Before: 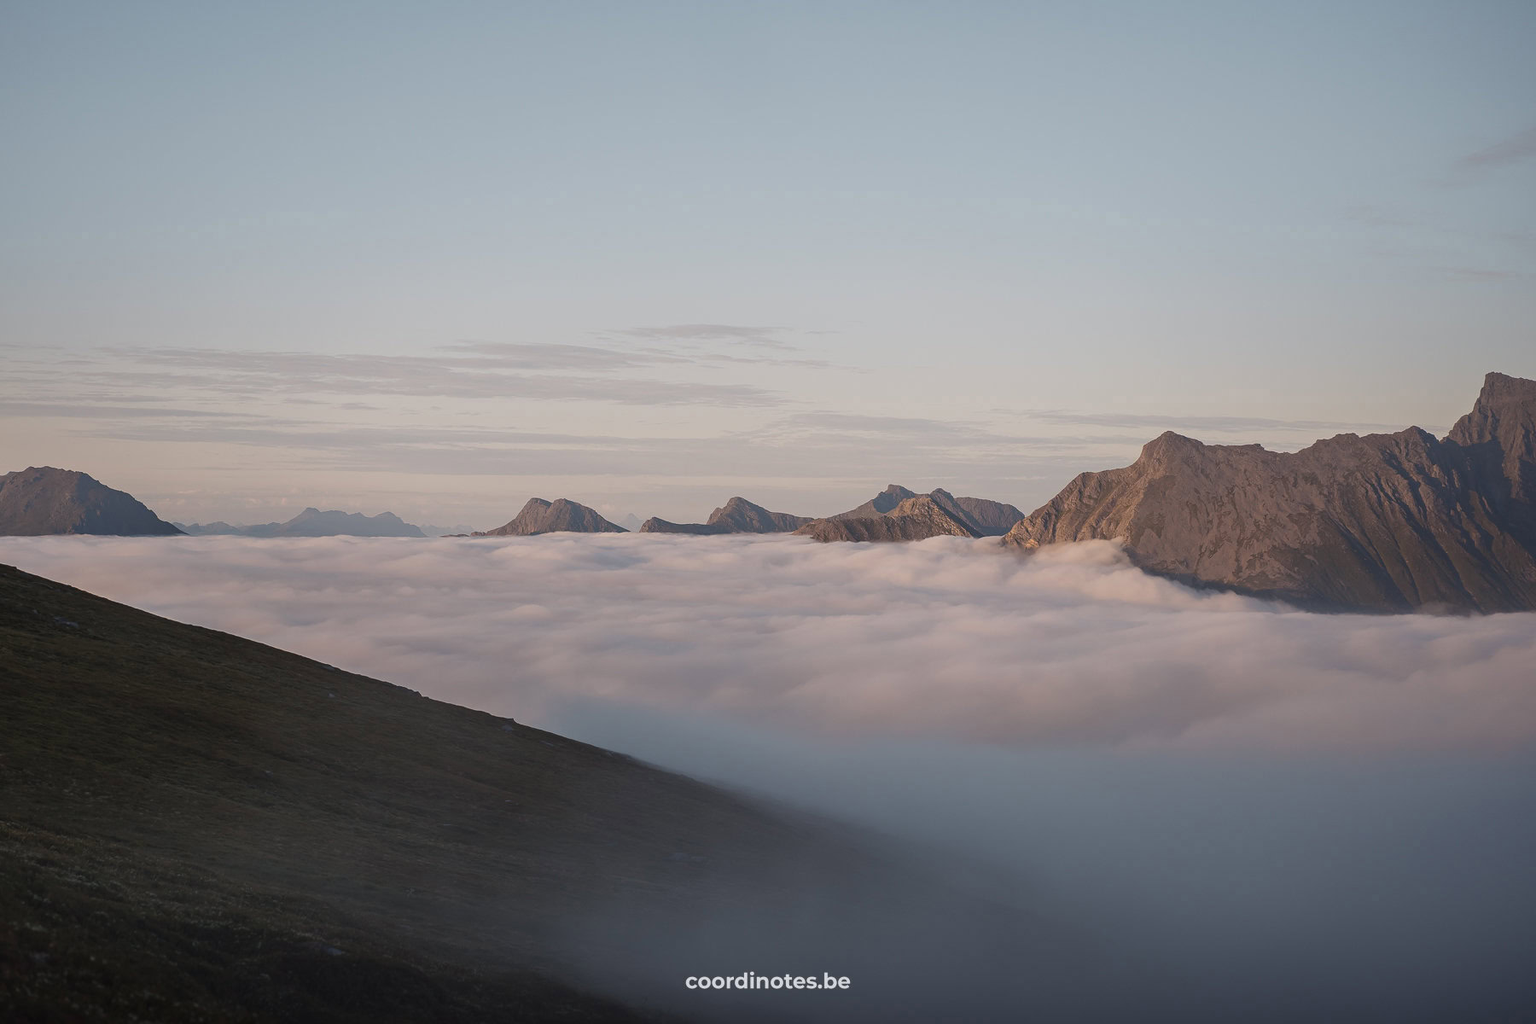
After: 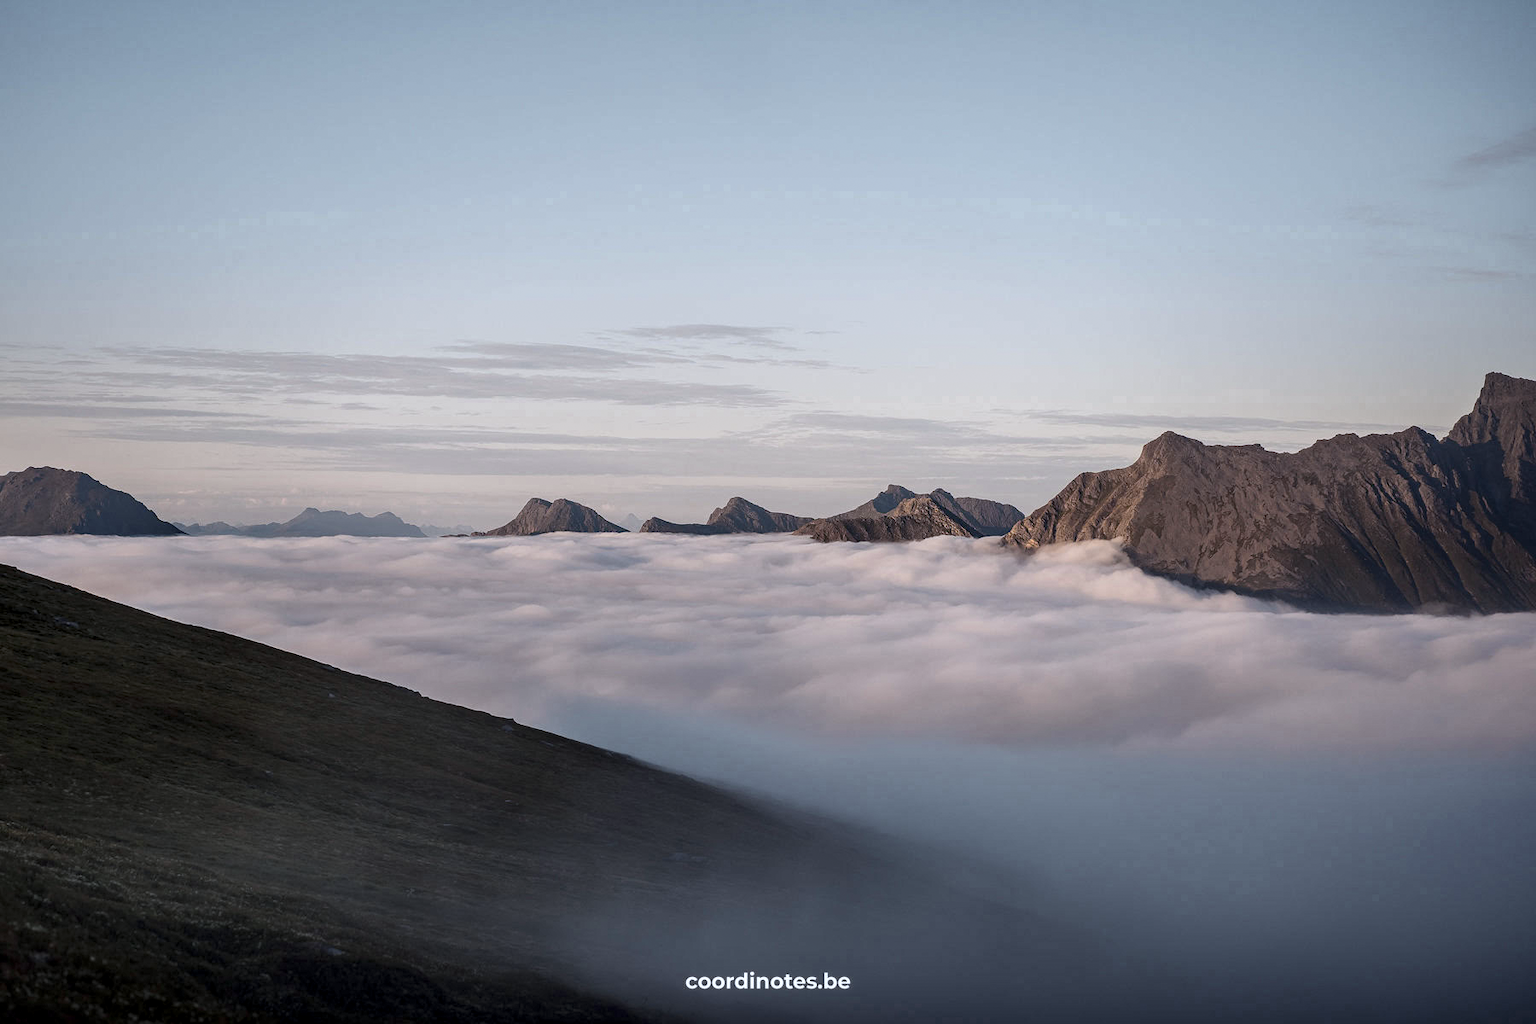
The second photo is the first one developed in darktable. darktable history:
grain: coarseness 0.81 ISO, strength 1.34%, mid-tones bias 0%
contrast brightness saturation: contrast 0.05
local contrast: highlights 65%, shadows 54%, detail 169%, midtone range 0.514
white balance: red 0.967, blue 1.049
